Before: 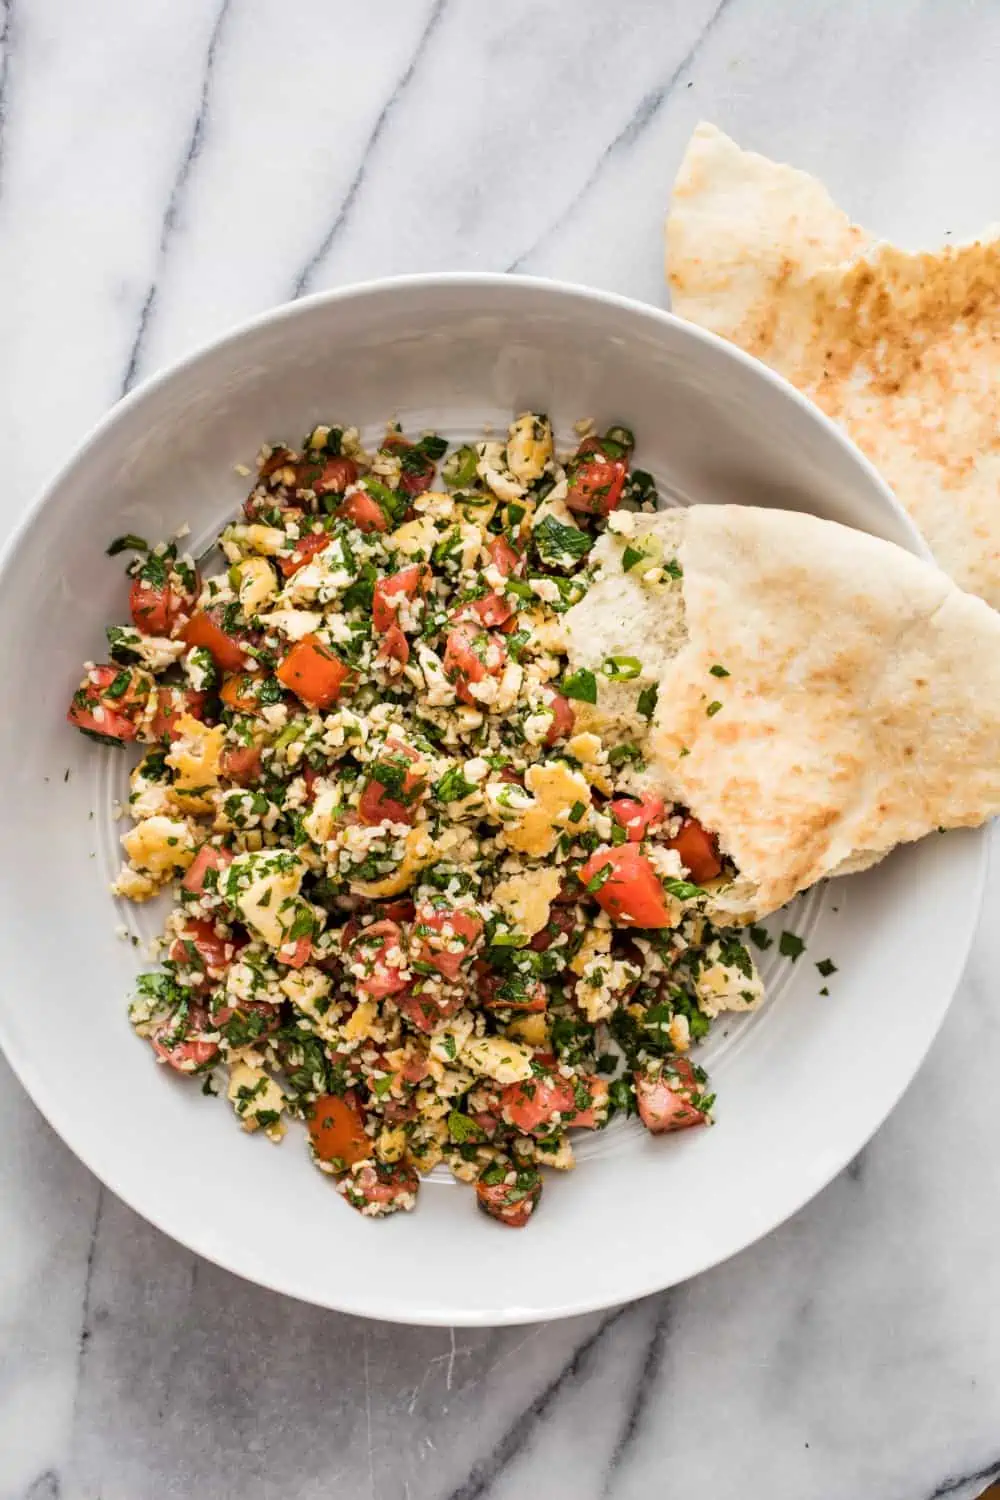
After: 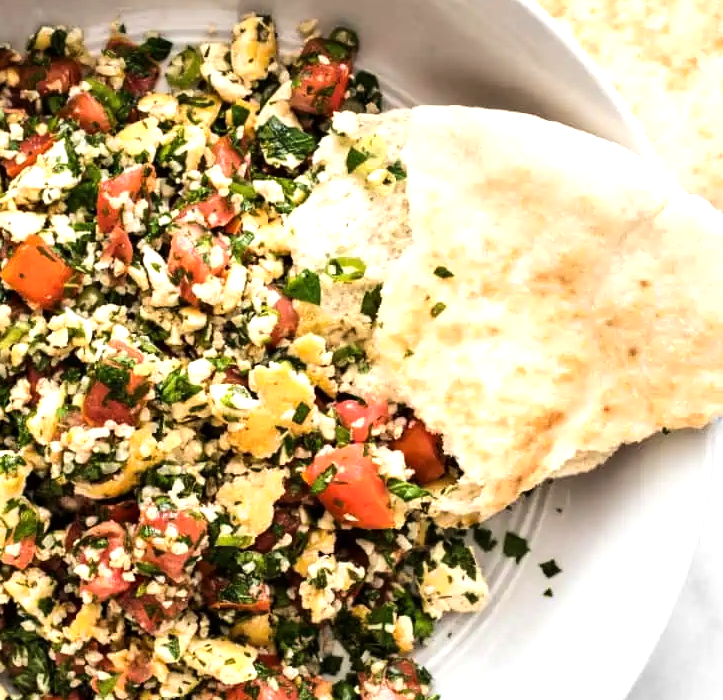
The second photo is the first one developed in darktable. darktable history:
tone equalizer: -8 EV -0.746 EV, -7 EV -0.732 EV, -6 EV -0.611 EV, -5 EV -0.386 EV, -3 EV 0.399 EV, -2 EV 0.6 EV, -1 EV 0.68 EV, +0 EV 0.759 EV, edges refinement/feathering 500, mask exposure compensation -1.57 EV, preserve details no
crop and rotate: left 27.664%, top 26.705%, bottom 26.611%
